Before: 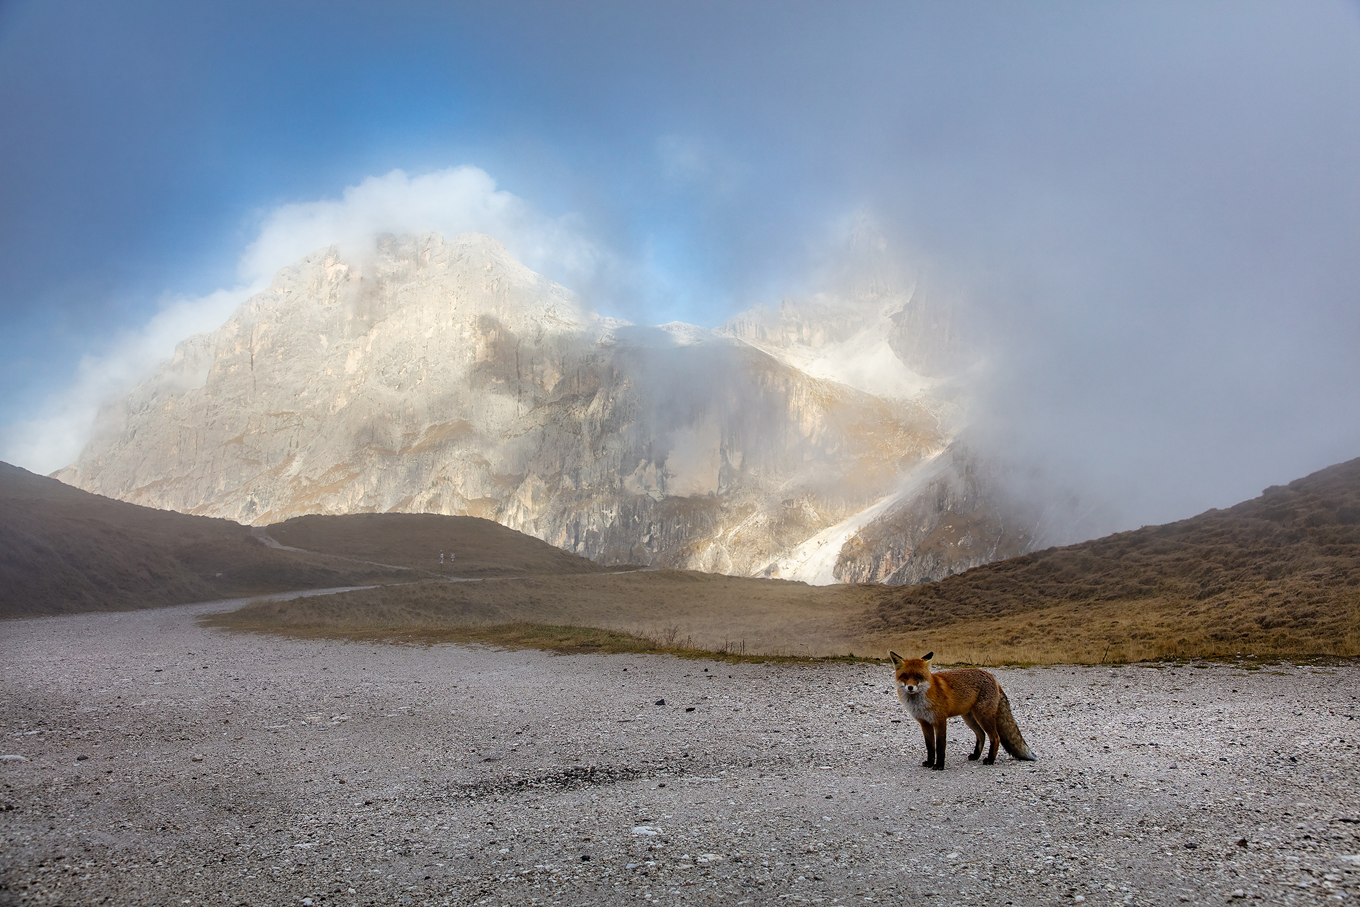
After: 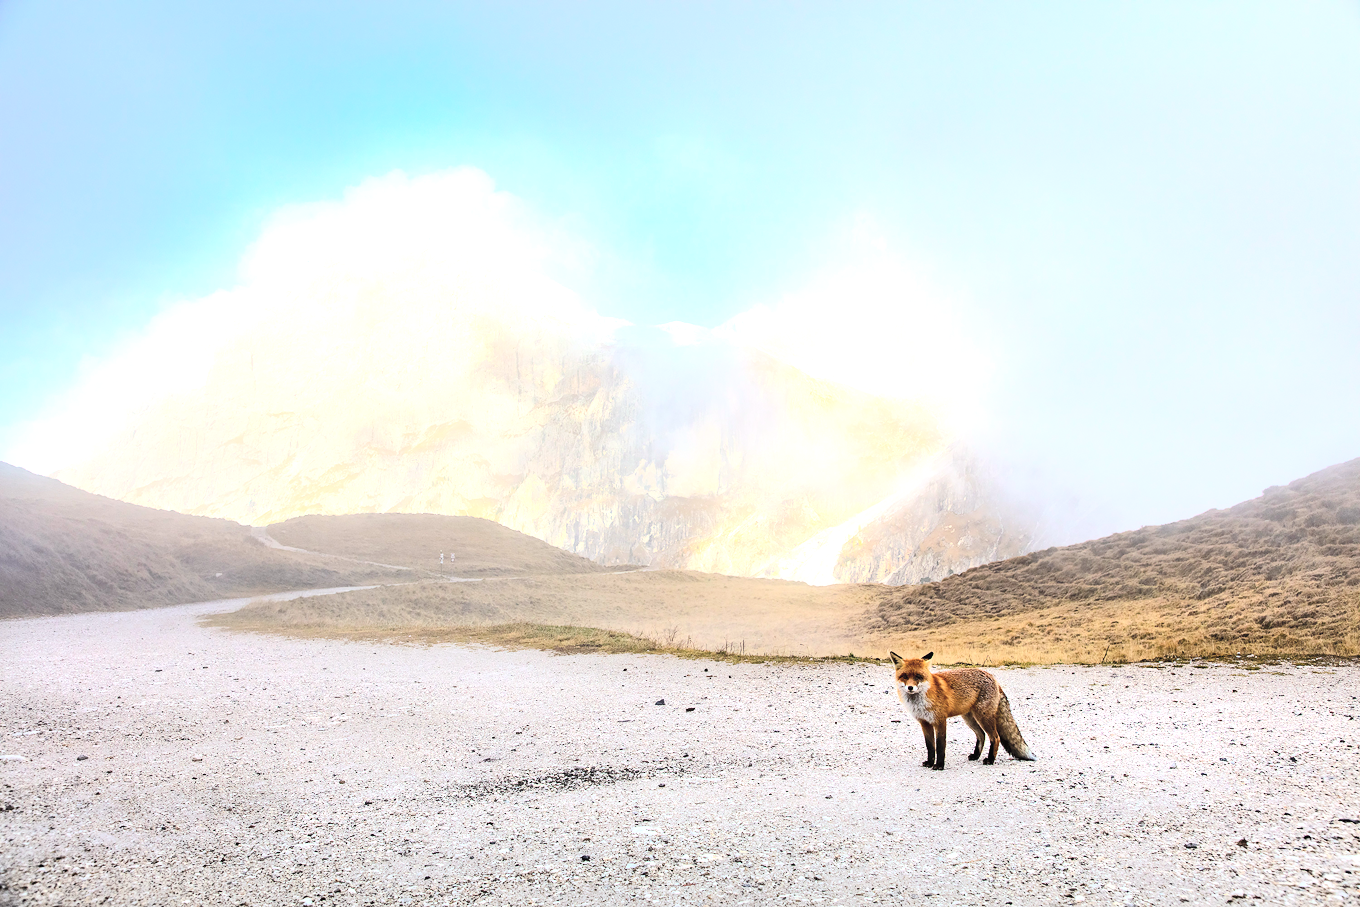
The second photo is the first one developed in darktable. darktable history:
exposure: black level correction 0, exposure 1.182 EV, compensate highlight preservation false
tone curve: curves: ch0 [(0, 0) (0.003, 0.015) (0.011, 0.025) (0.025, 0.056) (0.044, 0.104) (0.069, 0.139) (0.1, 0.181) (0.136, 0.226) (0.177, 0.28) (0.224, 0.346) (0.277, 0.42) (0.335, 0.505) (0.399, 0.594) (0.468, 0.699) (0.543, 0.776) (0.623, 0.848) (0.709, 0.893) (0.801, 0.93) (0.898, 0.97) (1, 1)], color space Lab, independent channels, preserve colors none
